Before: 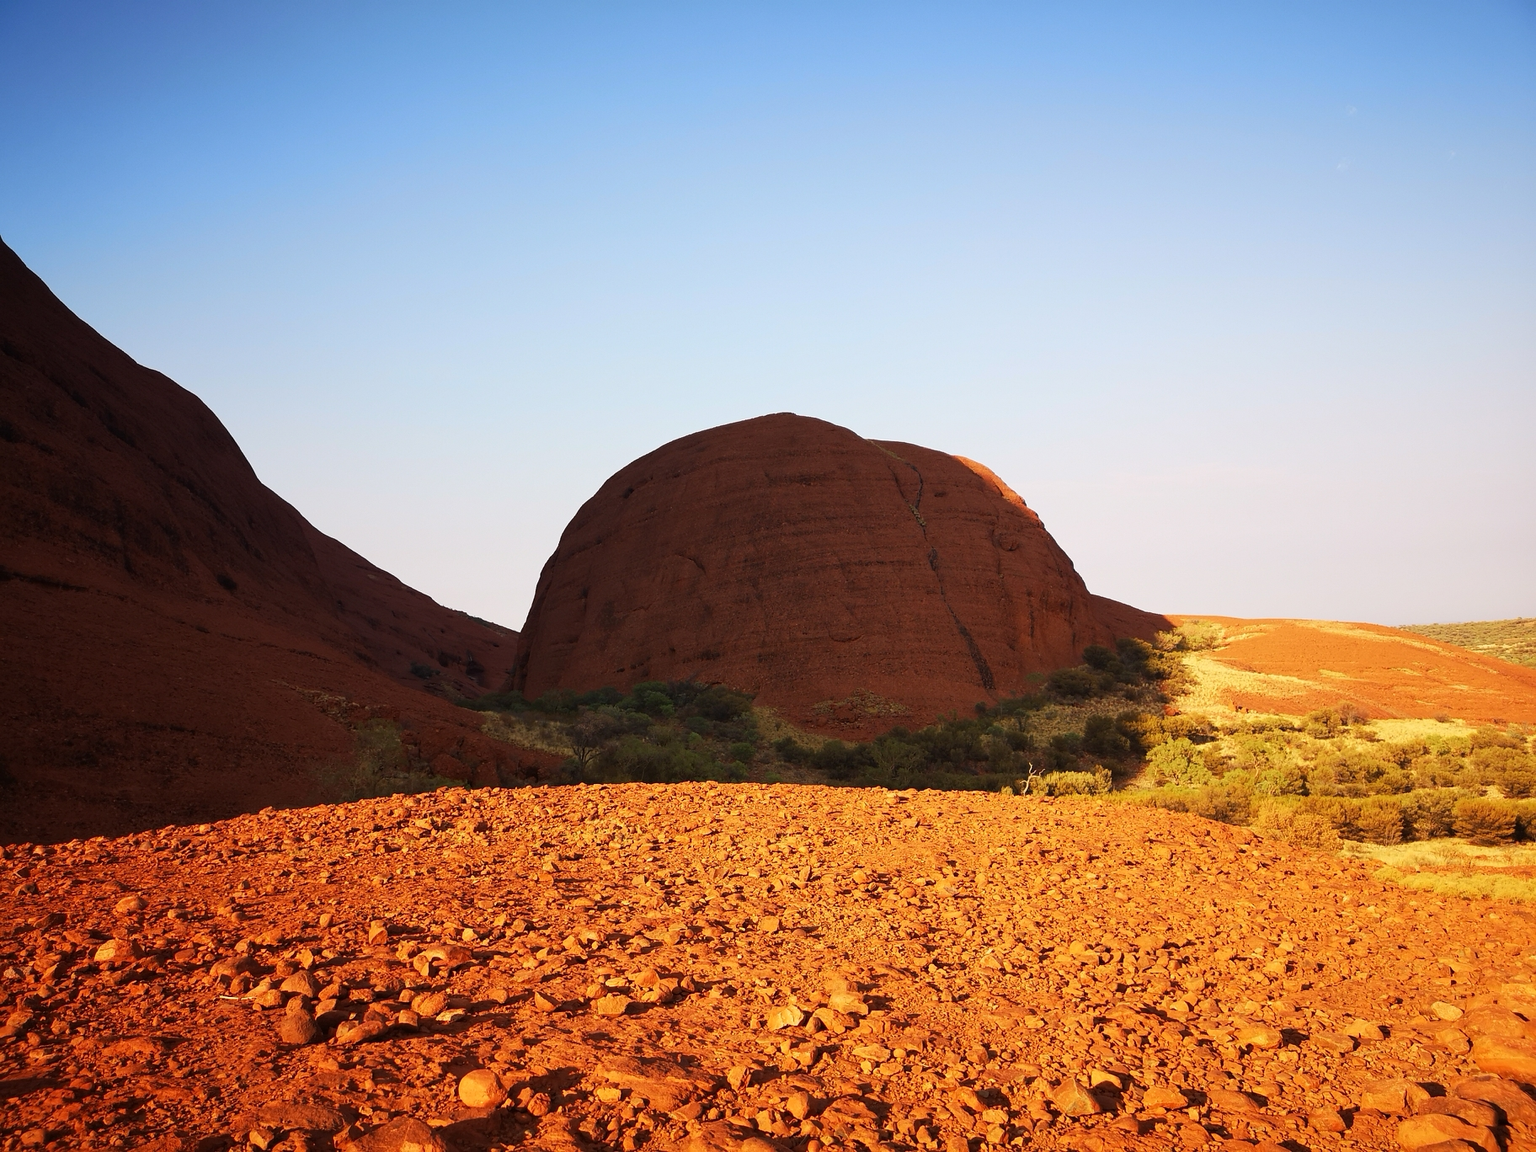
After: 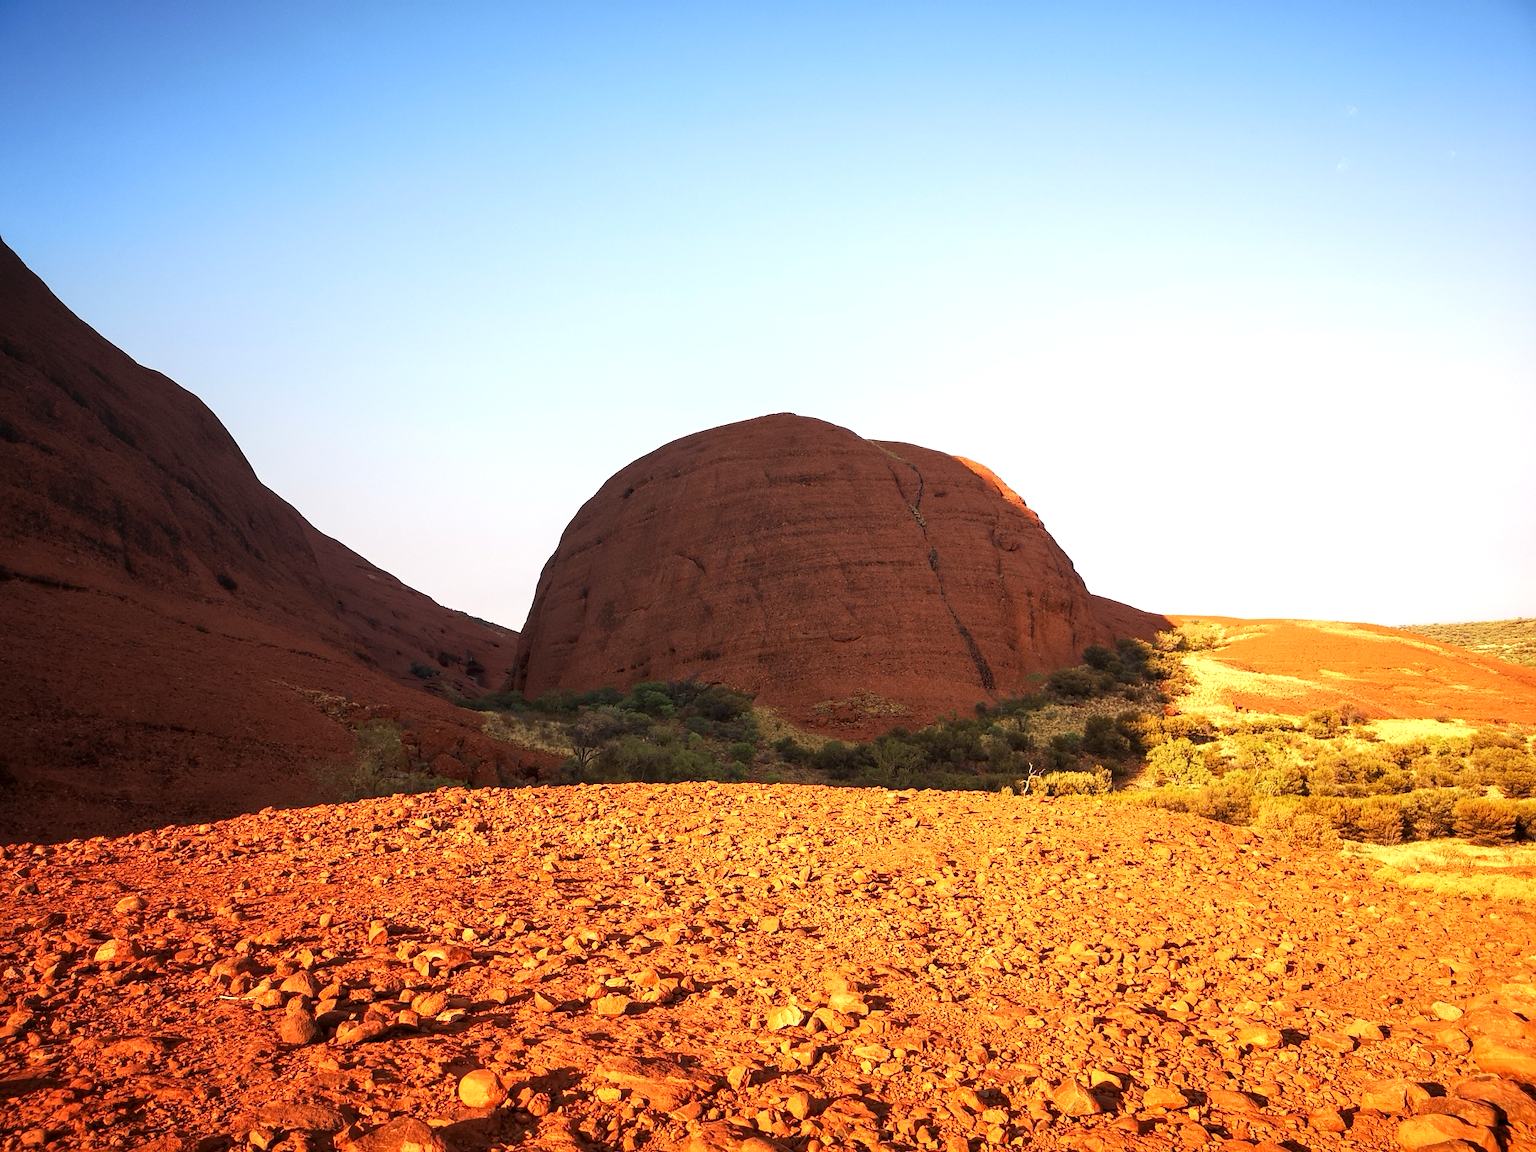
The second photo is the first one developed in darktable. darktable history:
exposure: black level correction 0.001, exposure 0.5 EV, compensate exposure bias true, compensate highlight preservation false
local contrast: detail 130%
